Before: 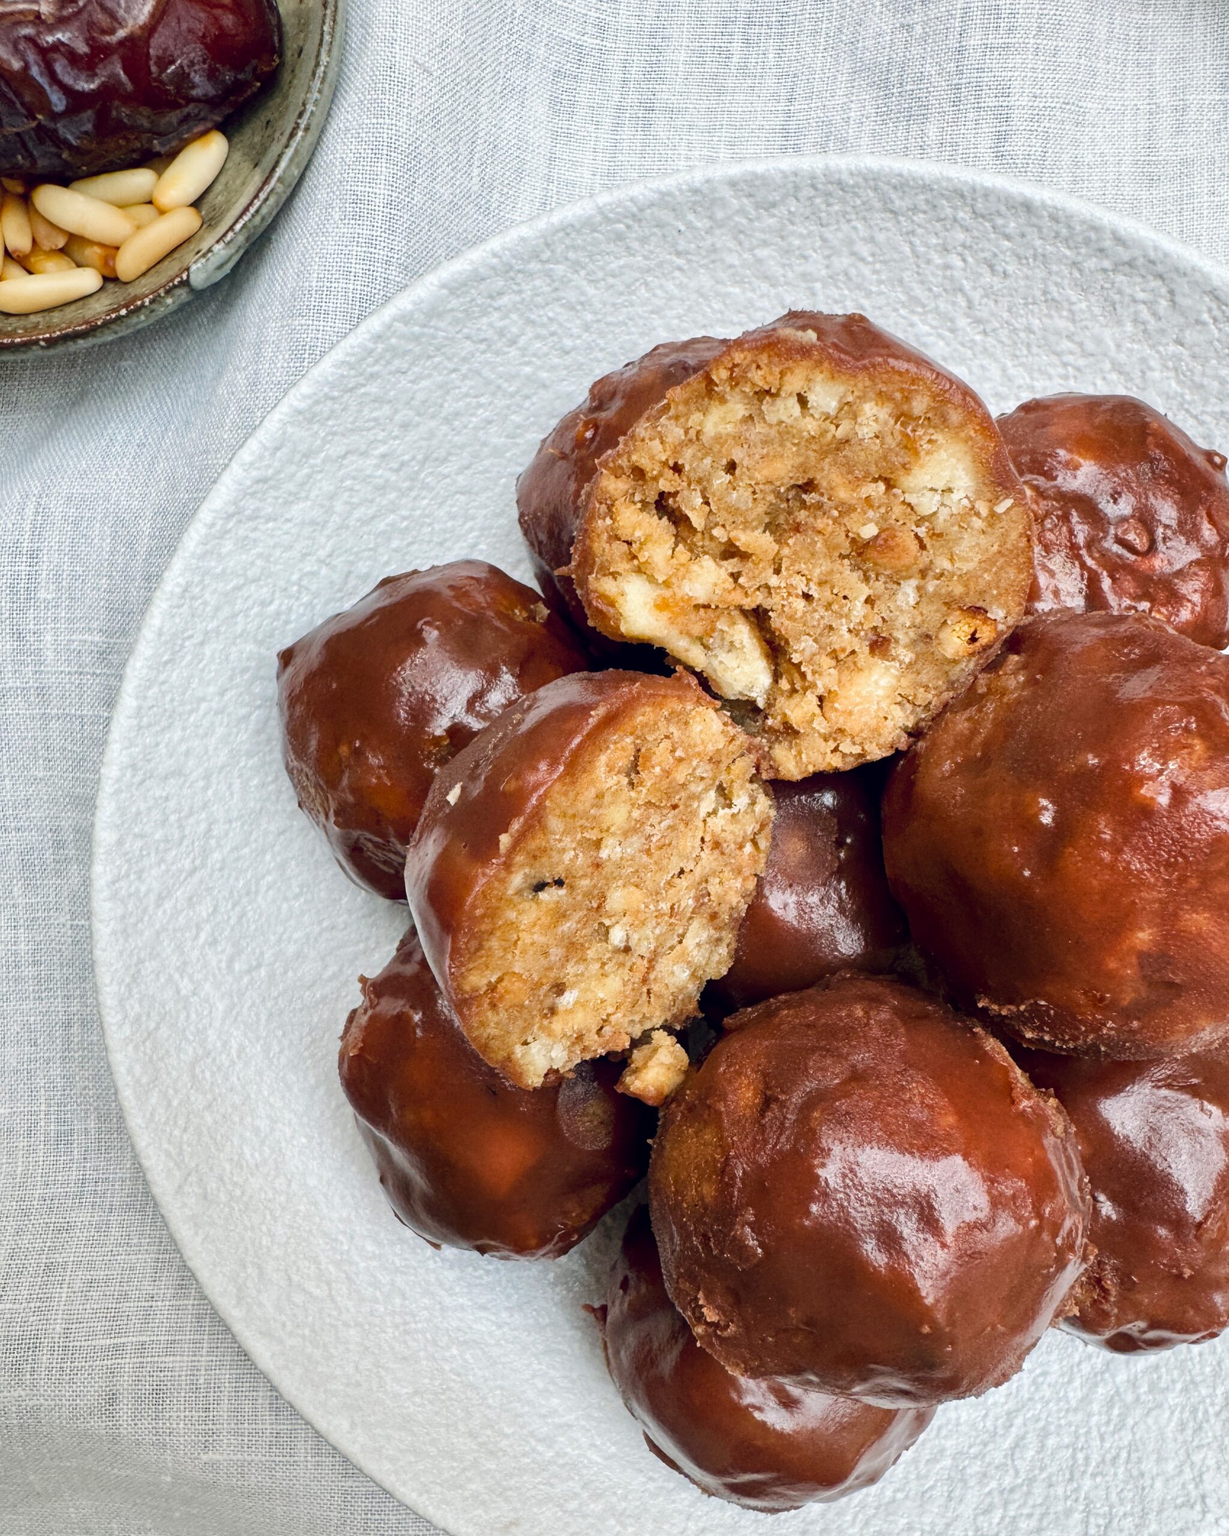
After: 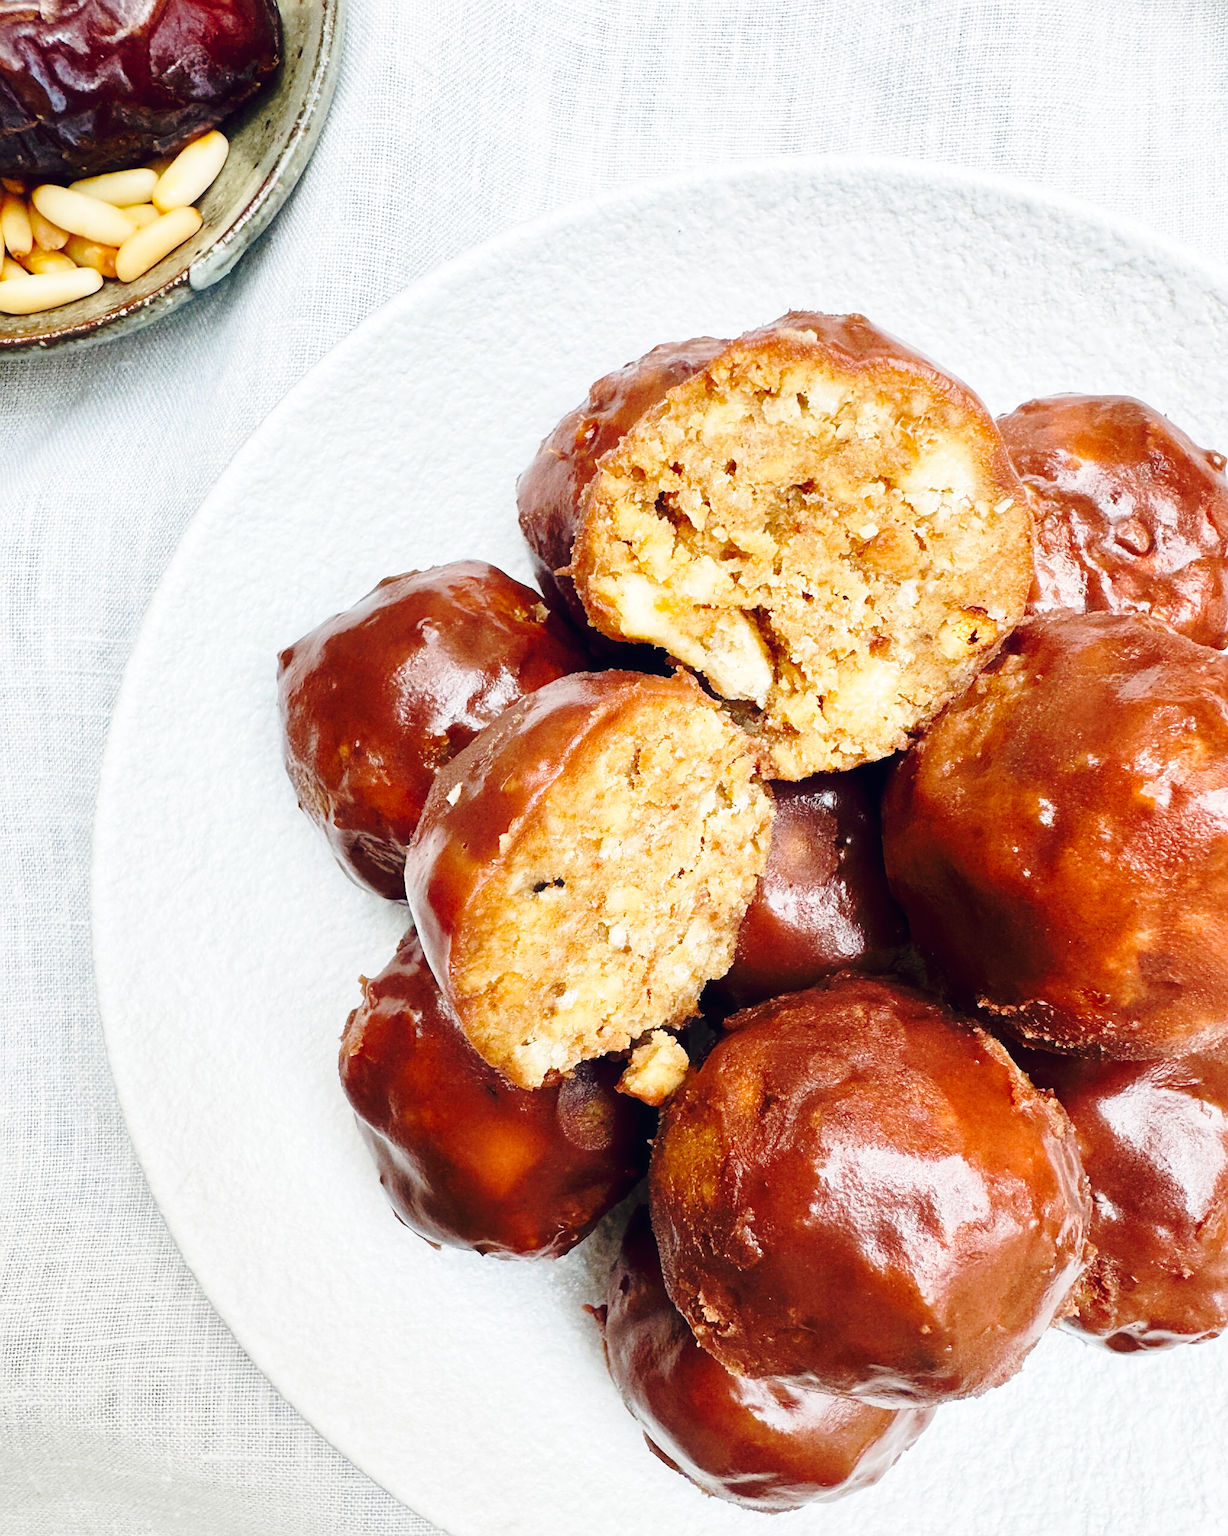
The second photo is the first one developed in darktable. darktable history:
sharpen: on, module defaults
contrast equalizer: octaves 7, y [[0.502, 0.505, 0.512, 0.529, 0.564, 0.588], [0.5 ×6], [0.502, 0.505, 0.512, 0.529, 0.564, 0.588], [0, 0.001, 0.001, 0.004, 0.008, 0.011], [0, 0.001, 0.001, 0.004, 0.008, 0.011]], mix -1
base curve: curves: ch0 [(0, 0) (0.032, 0.037) (0.105, 0.228) (0.435, 0.76) (0.856, 0.983) (1, 1)], preserve colors none
